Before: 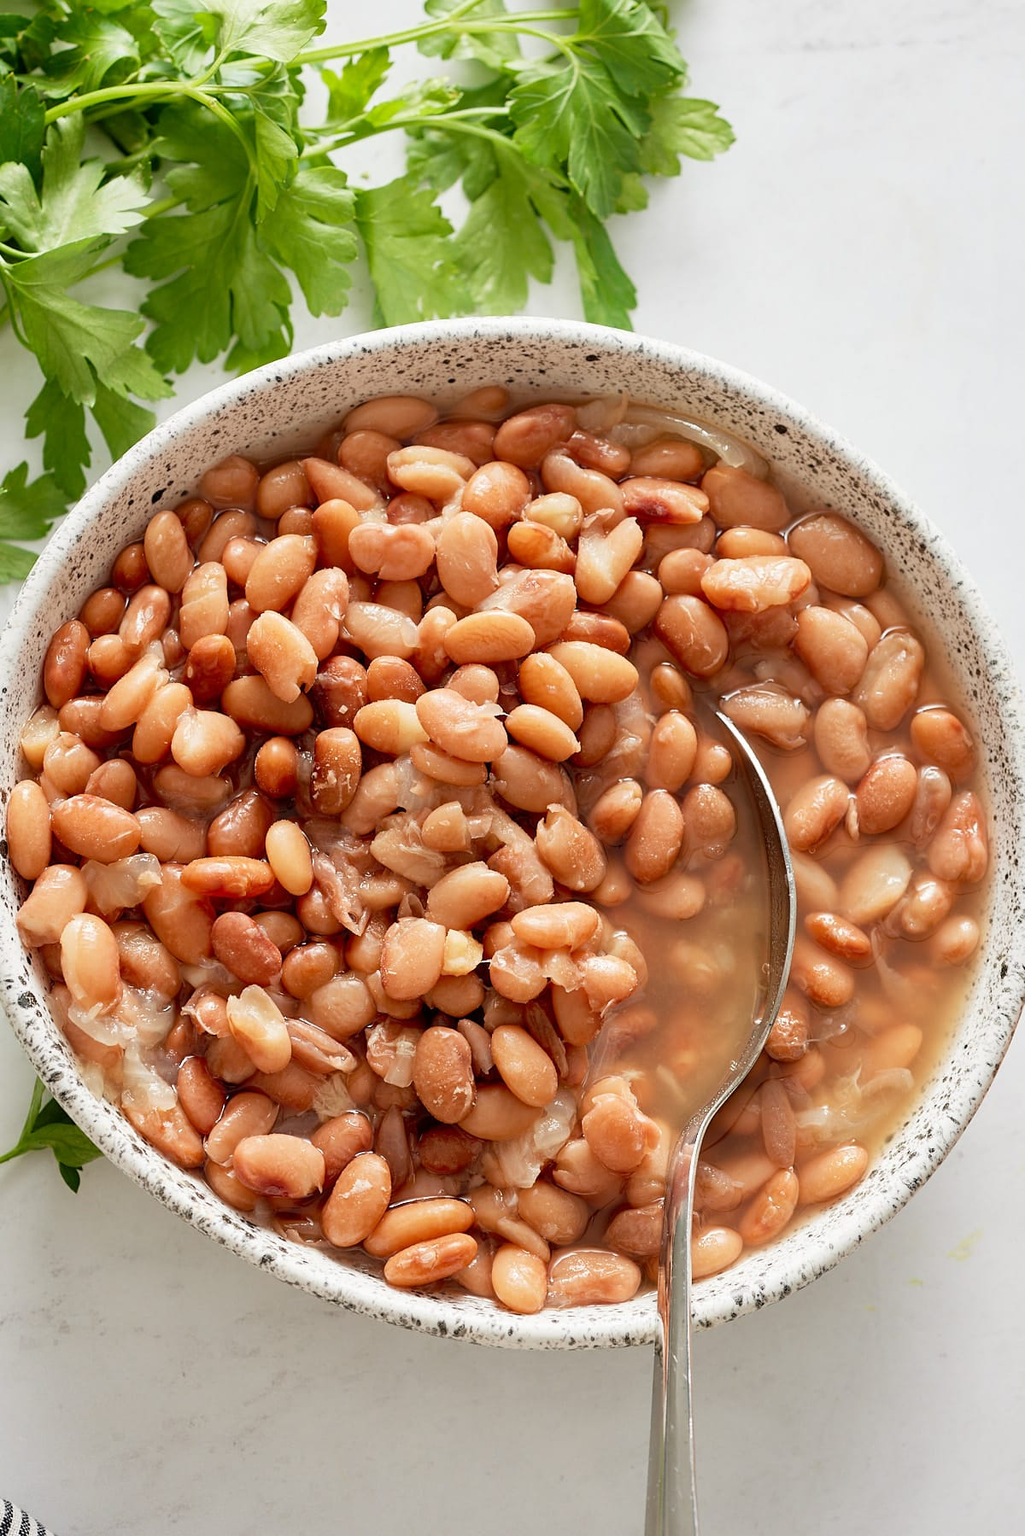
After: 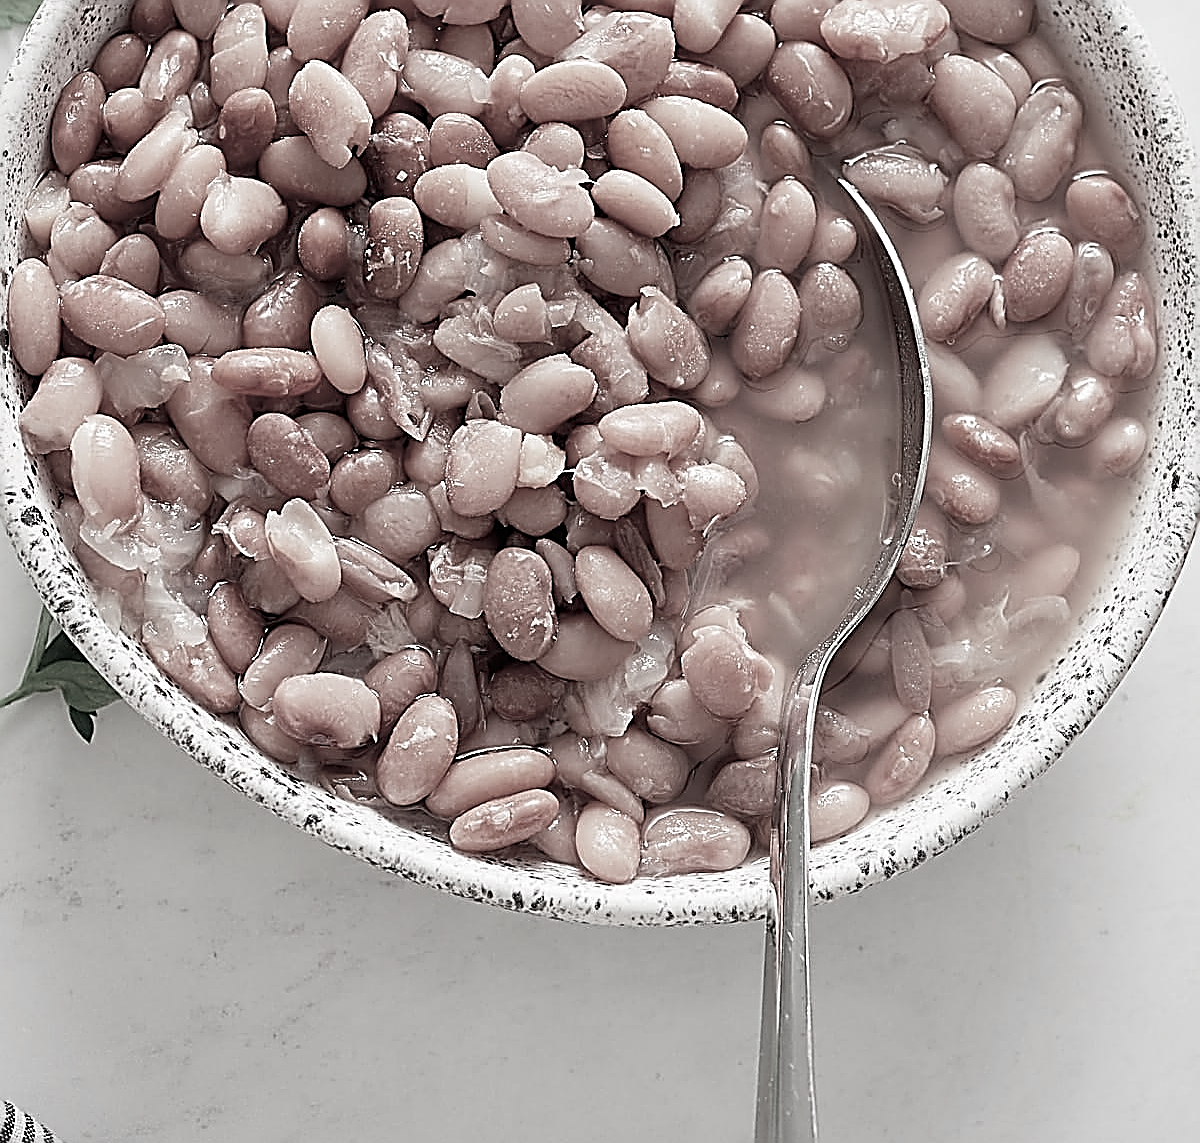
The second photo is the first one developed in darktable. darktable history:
color contrast: green-magenta contrast 0.3, blue-yellow contrast 0.15
crop and rotate: top 36.435%
sharpen: amount 2
